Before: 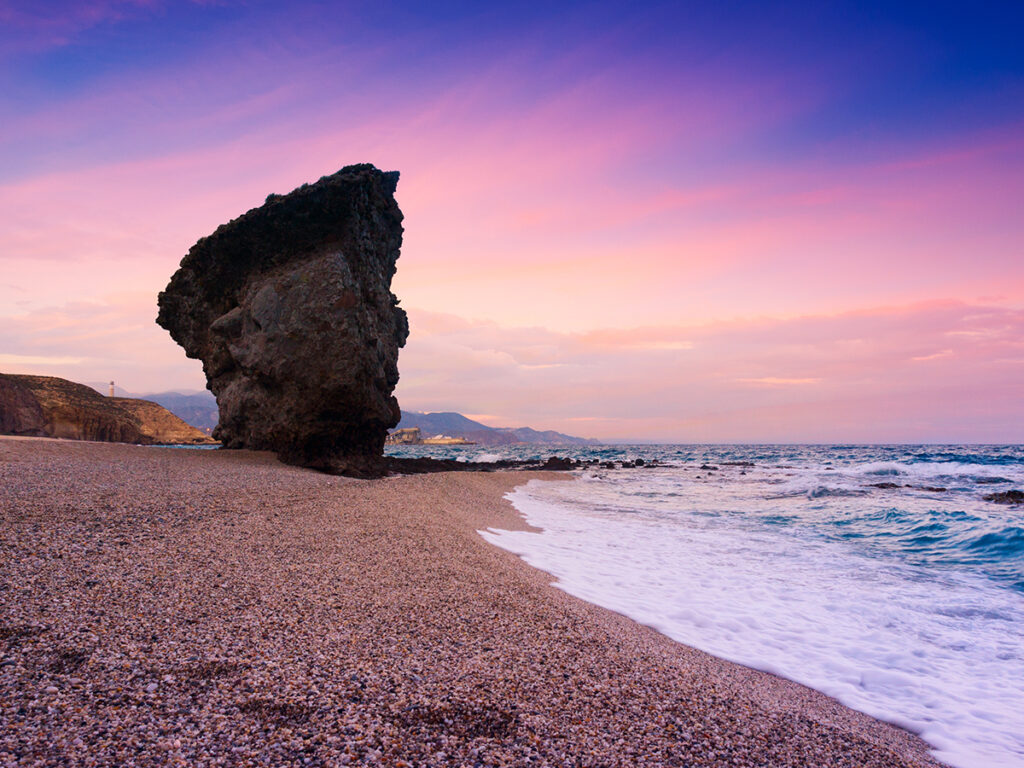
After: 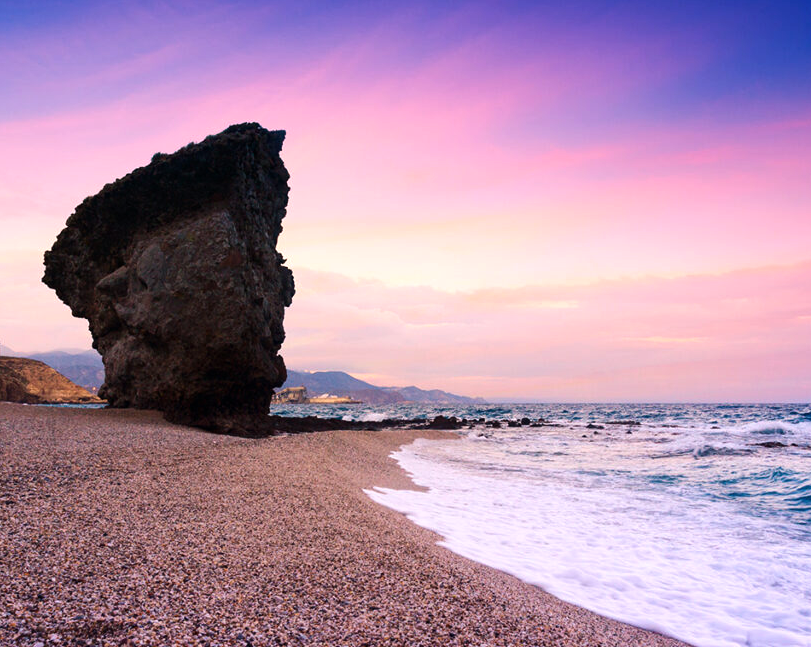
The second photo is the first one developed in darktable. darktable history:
crop: left 11.225%, top 5.381%, right 9.565%, bottom 10.314%
tone equalizer: -8 EV -0.417 EV, -7 EV -0.389 EV, -6 EV -0.333 EV, -5 EV -0.222 EV, -3 EV 0.222 EV, -2 EV 0.333 EV, -1 EV 0.389 EV, +0 EV 0.417 EV, edges refinement/feathering 500, mask exposure compensation -1.57 EV, preserve details no
